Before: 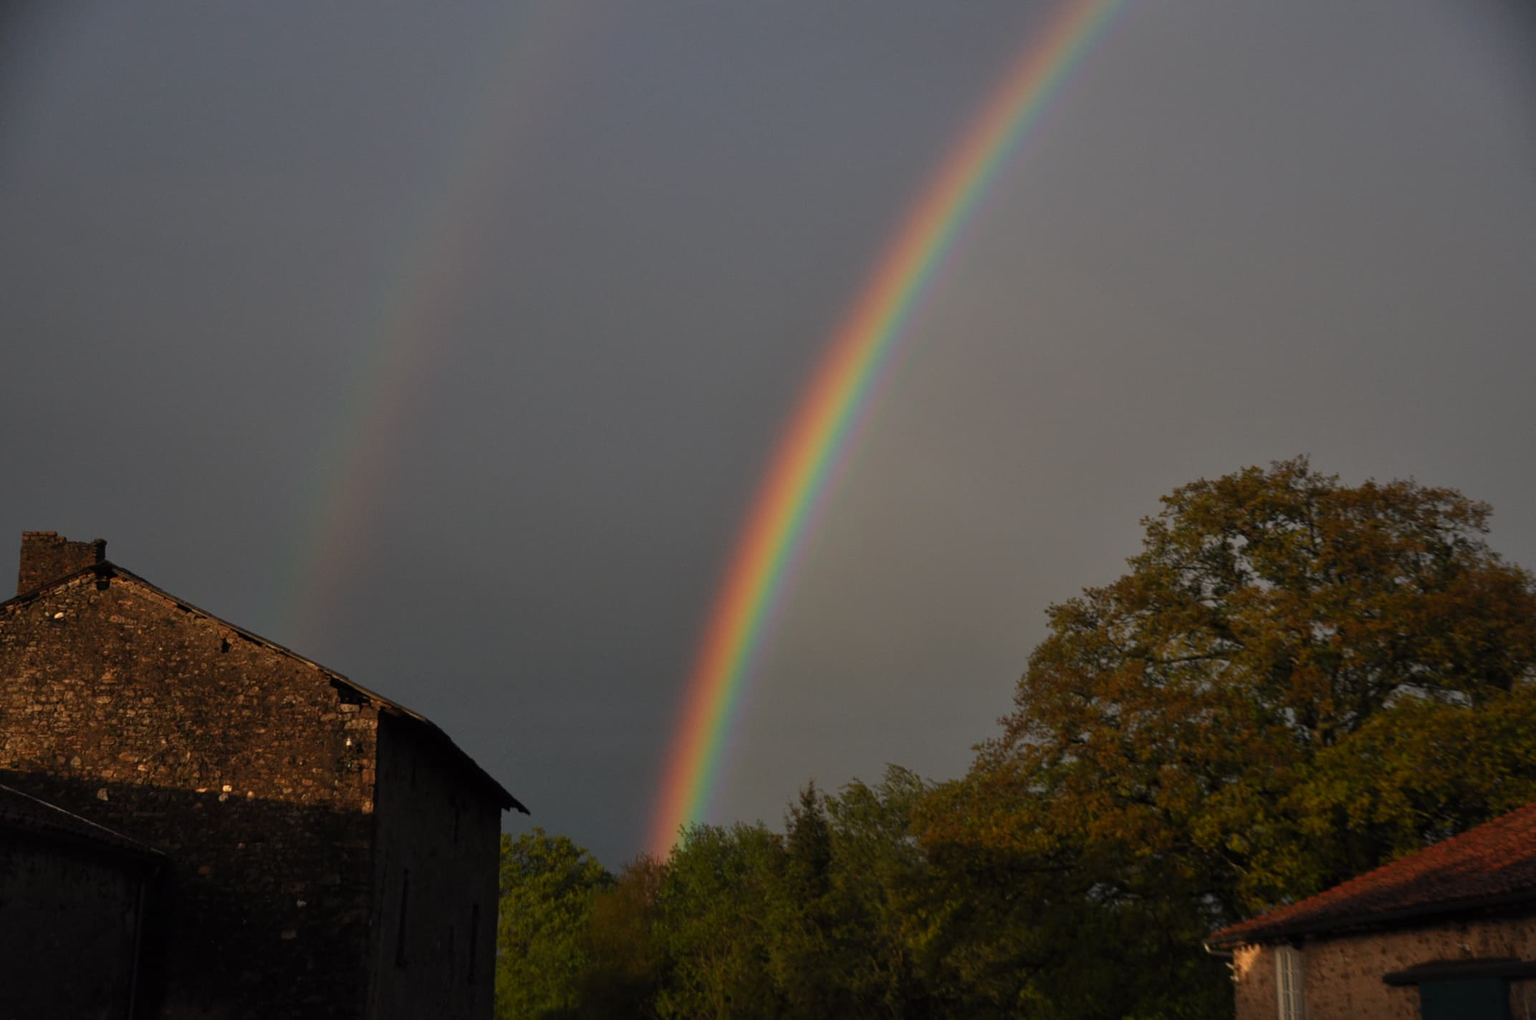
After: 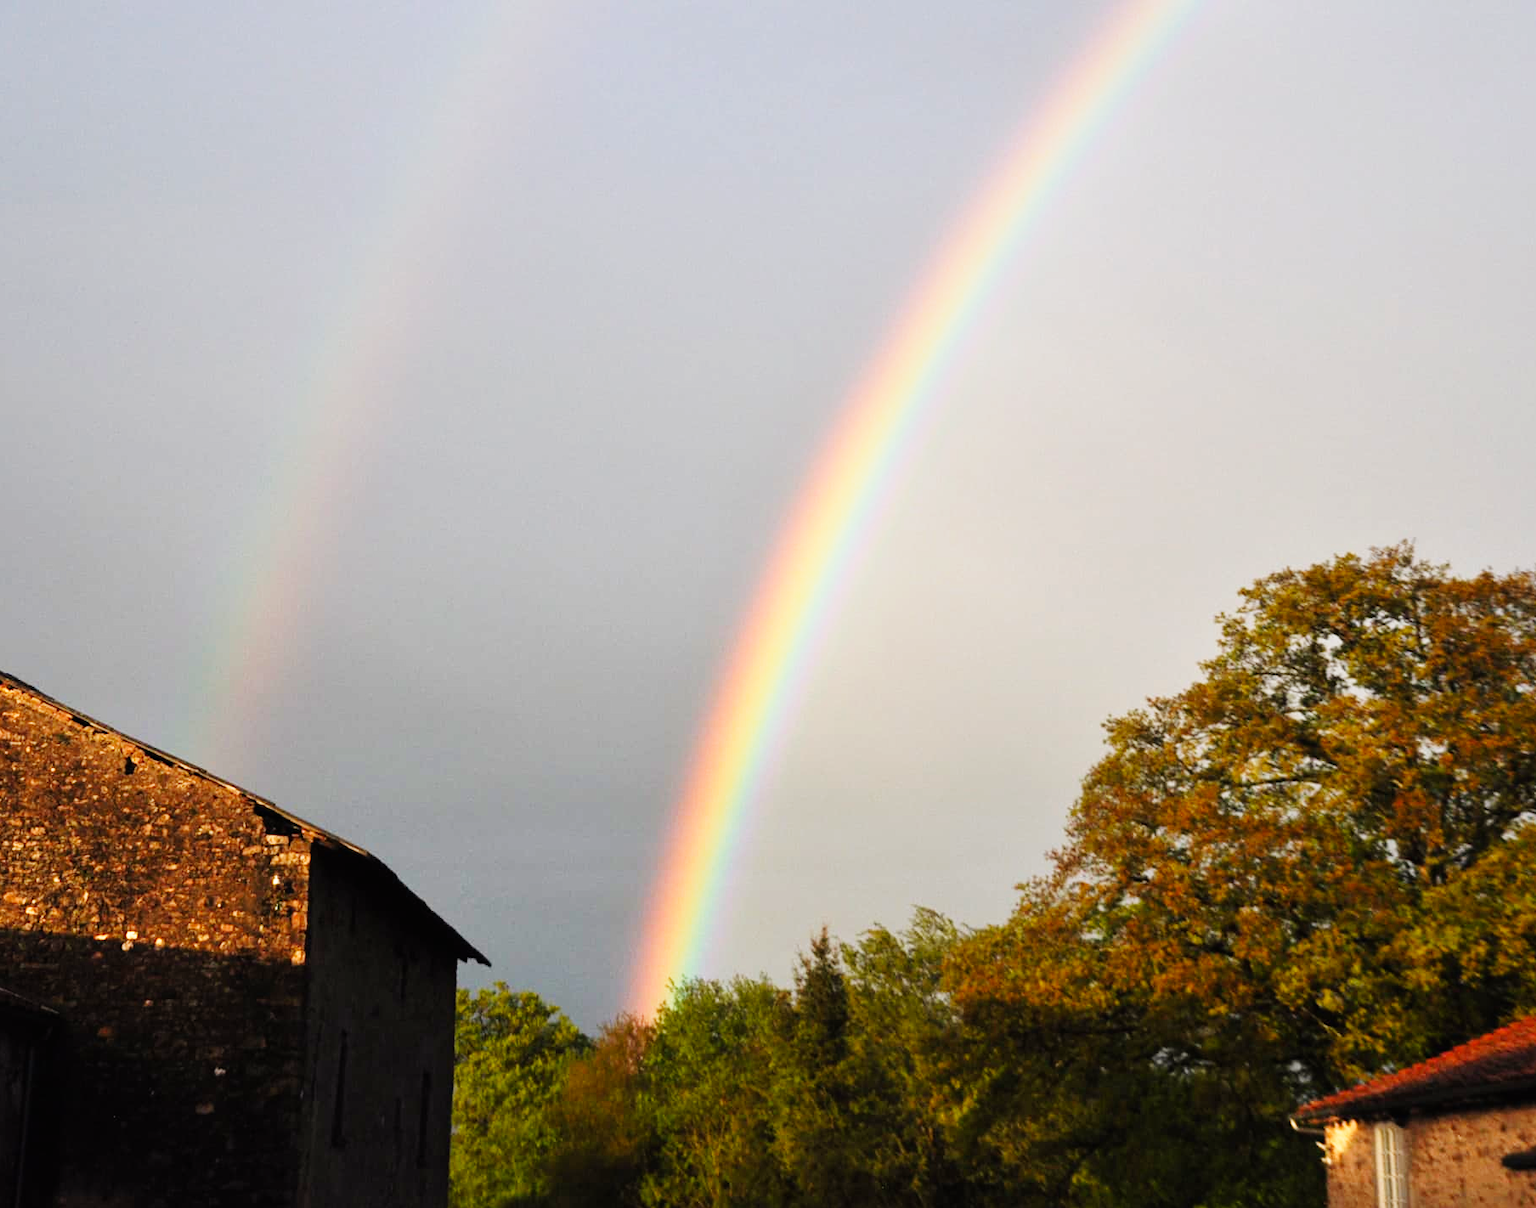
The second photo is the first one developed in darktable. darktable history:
base curve: curves: ch0 [(0, 0) (0, 0.001) (0.001, 0.001) (0.004, 0.002) (0.007, 0.004) (0.015, 0.013) (0.033, 0.045) (0.052, 0.096) (0.075, 0.17) (0.099, 0.241) (0.163, 0.42) (0.219, 0.55) (0.259, 0.616) (0.327, 0.722) (0.365, 0.765) (0.522, 0.873) (0.547, 0.881) (0.689, 0.919) (0.826, 0.952) (1, 1)], preserve colors none
exposure: black level correction 0, exposure 1 EV, compensate exposure bias true, compensate highlight preservation false
crop: left 7.598%, right 7.873%
